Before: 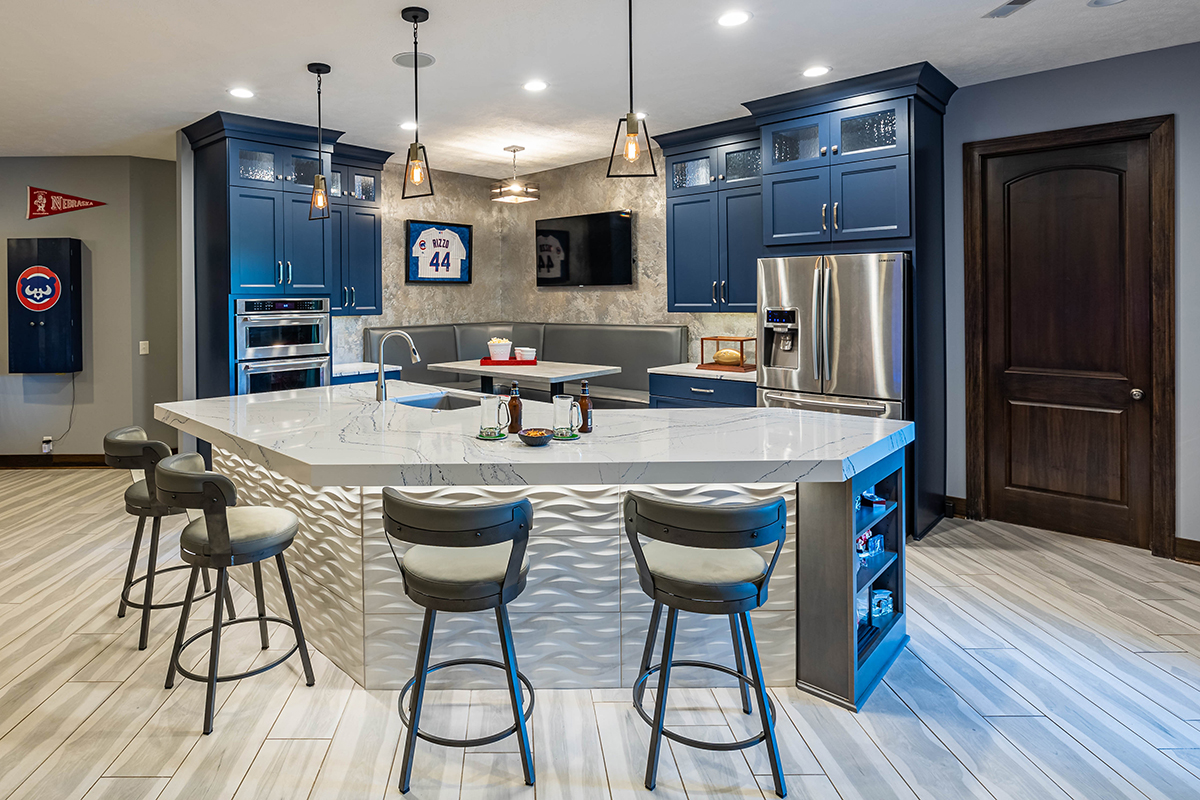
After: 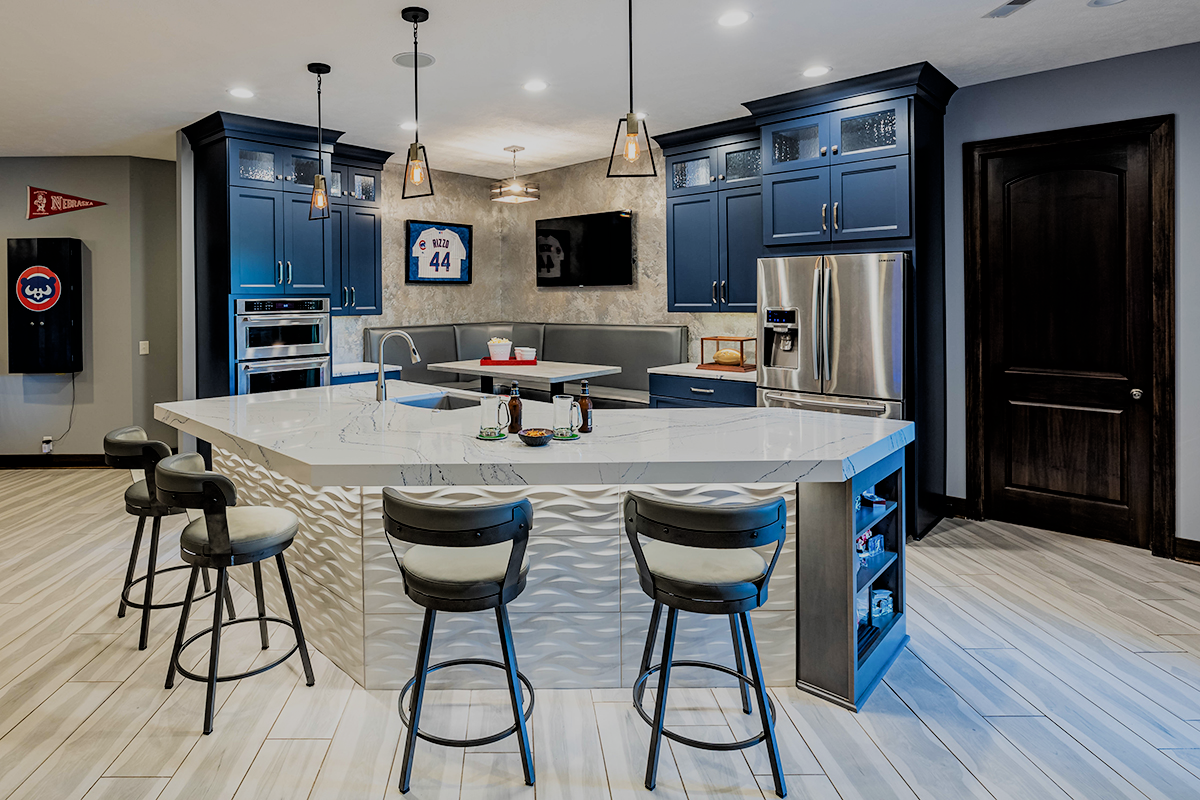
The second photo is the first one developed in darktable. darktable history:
filmic rgb: black relative exposure -4.38 EV, white relative exposure 4.56 EV, hardness 2.37, contrast 1.05
